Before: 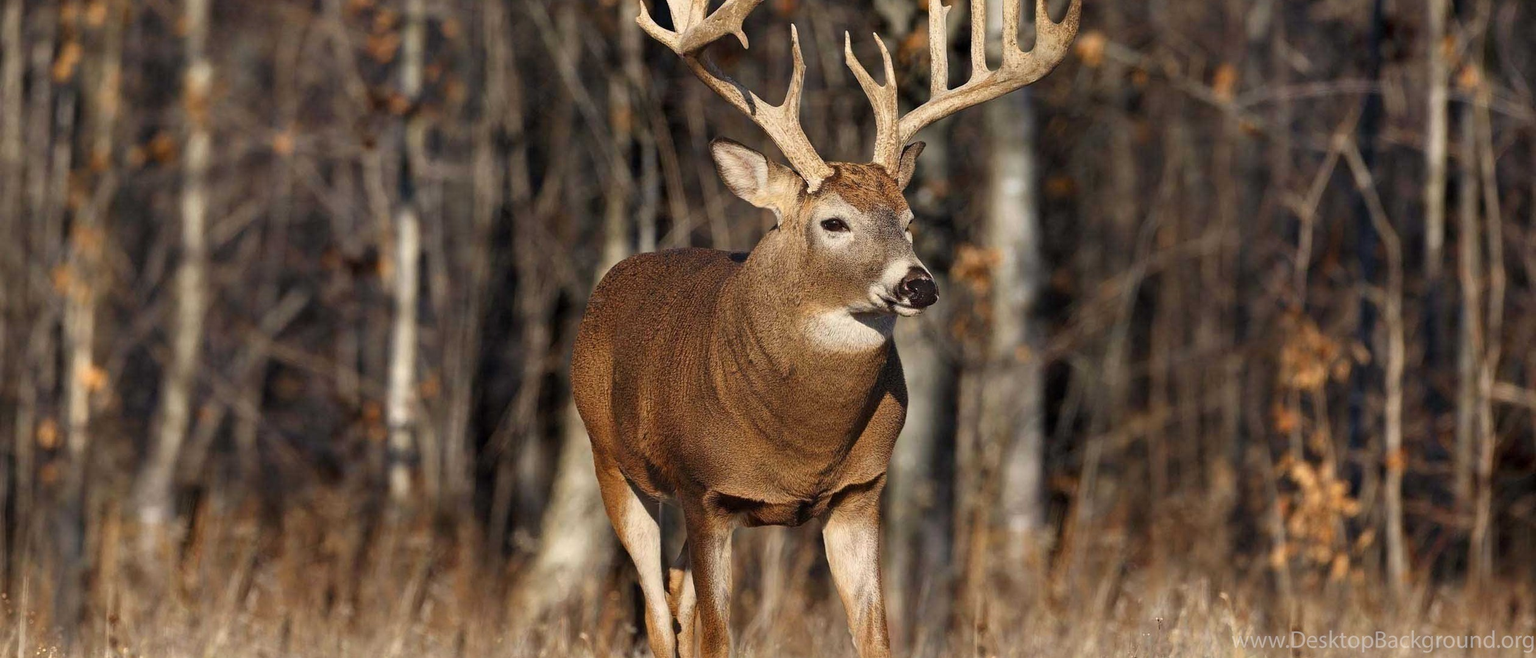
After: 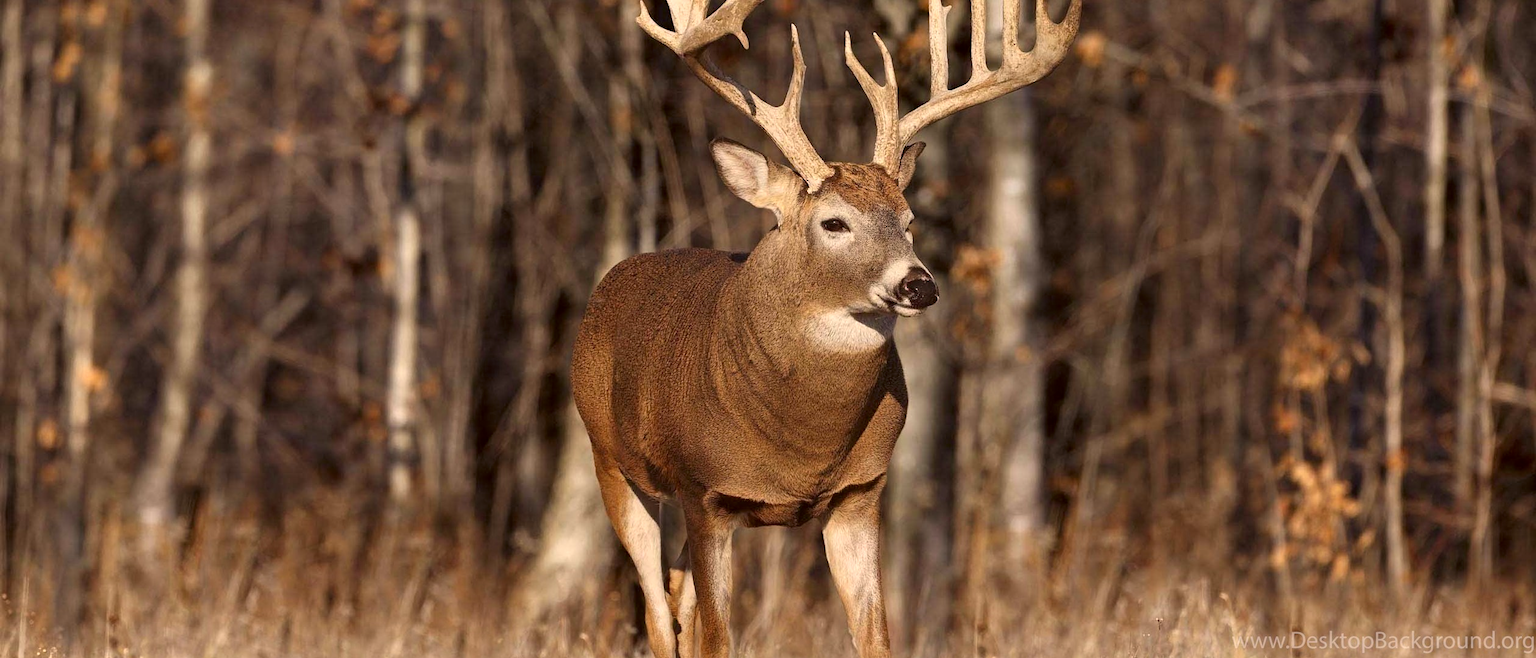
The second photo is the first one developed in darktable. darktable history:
exposure: exposure 0.127 EV, compensate highlight preservation false
color correction: highlights a* 6.27, highlights b* 8.19, shadows a* 5.94, shadows b* 7.23, saturation 0.9
